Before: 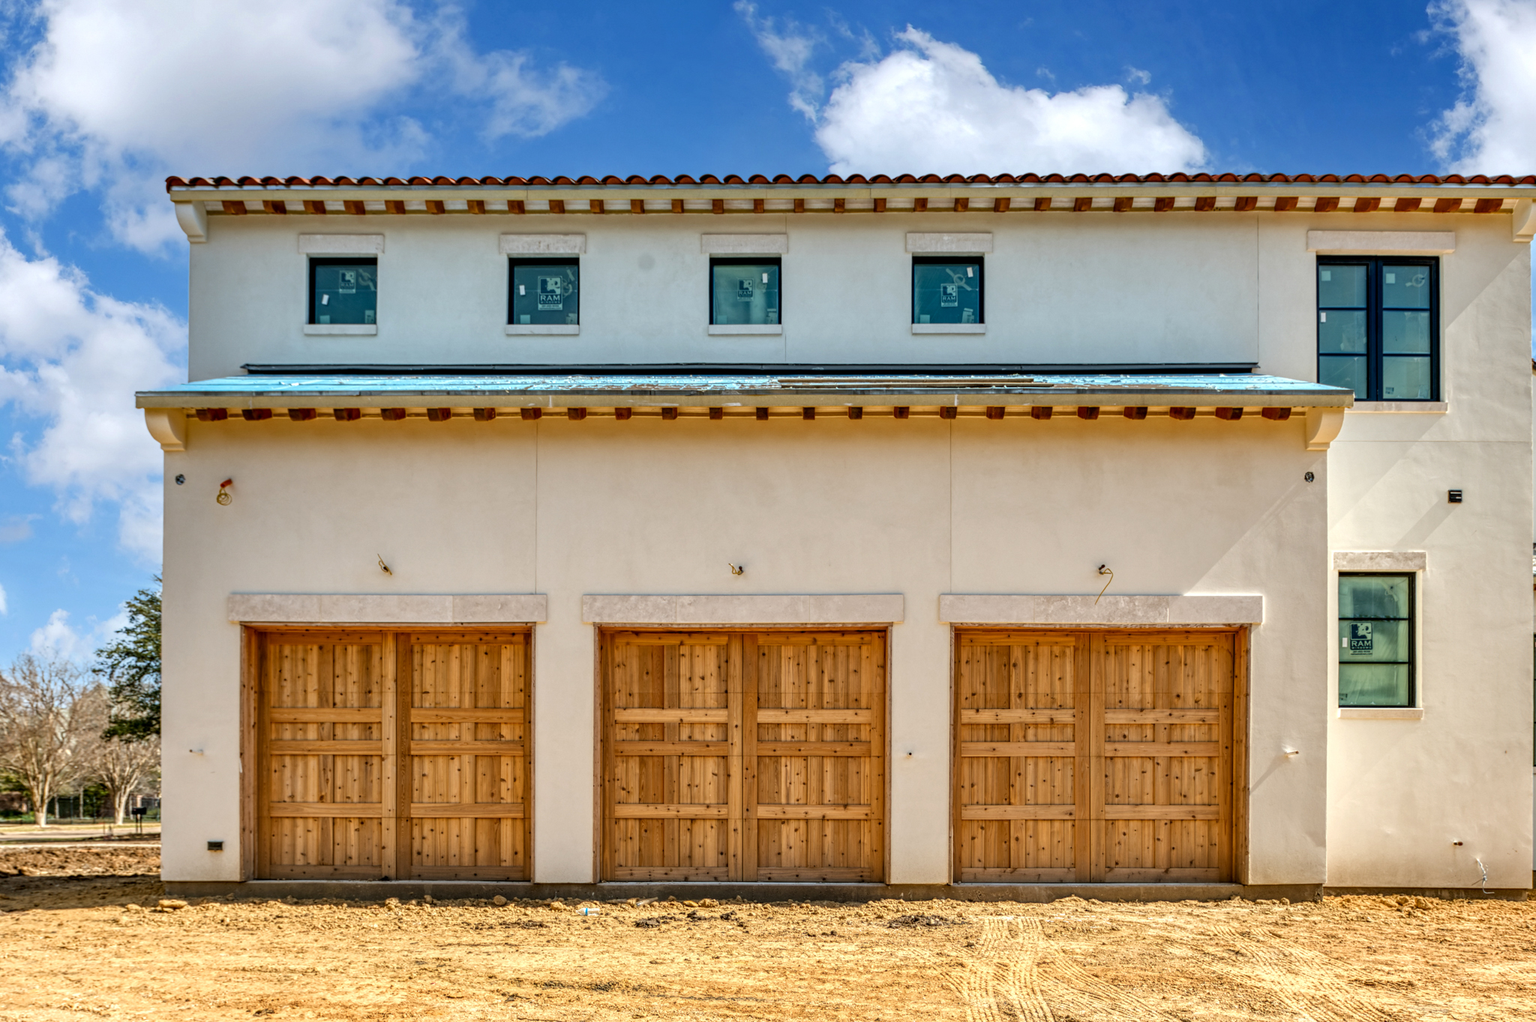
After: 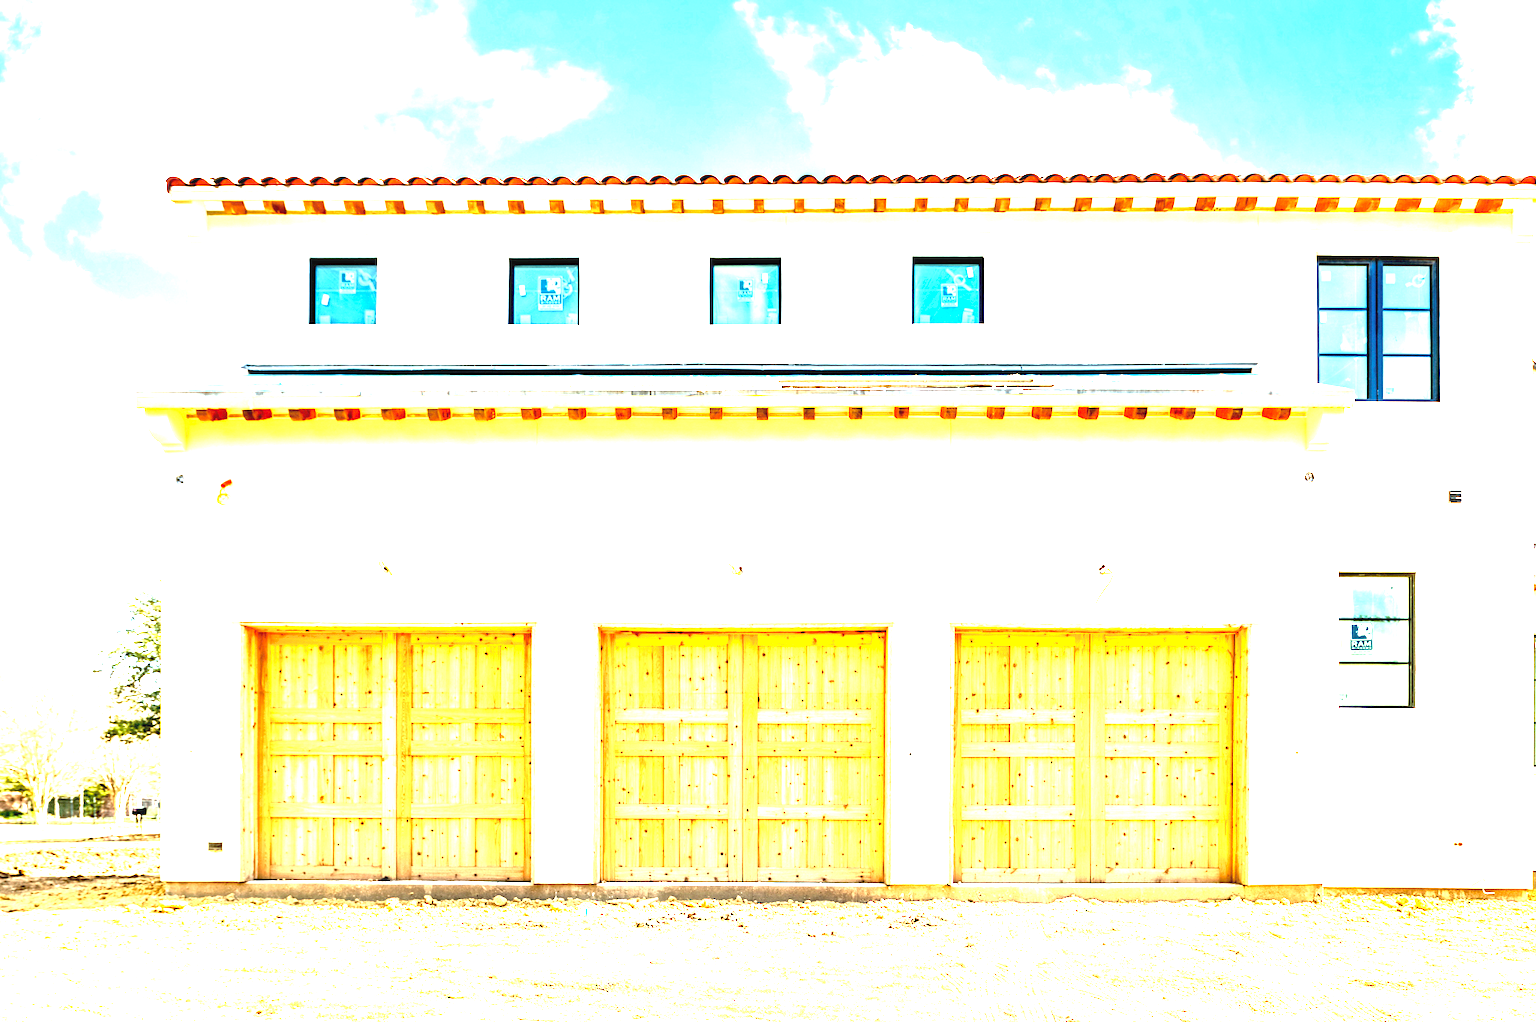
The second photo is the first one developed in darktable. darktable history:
exposure: black level correction 0, exposure 4.058 EV, compensate exposure bias true, compensate highlight preservation false
shadows and highlights: shadows 25.48, highlights -24.64
